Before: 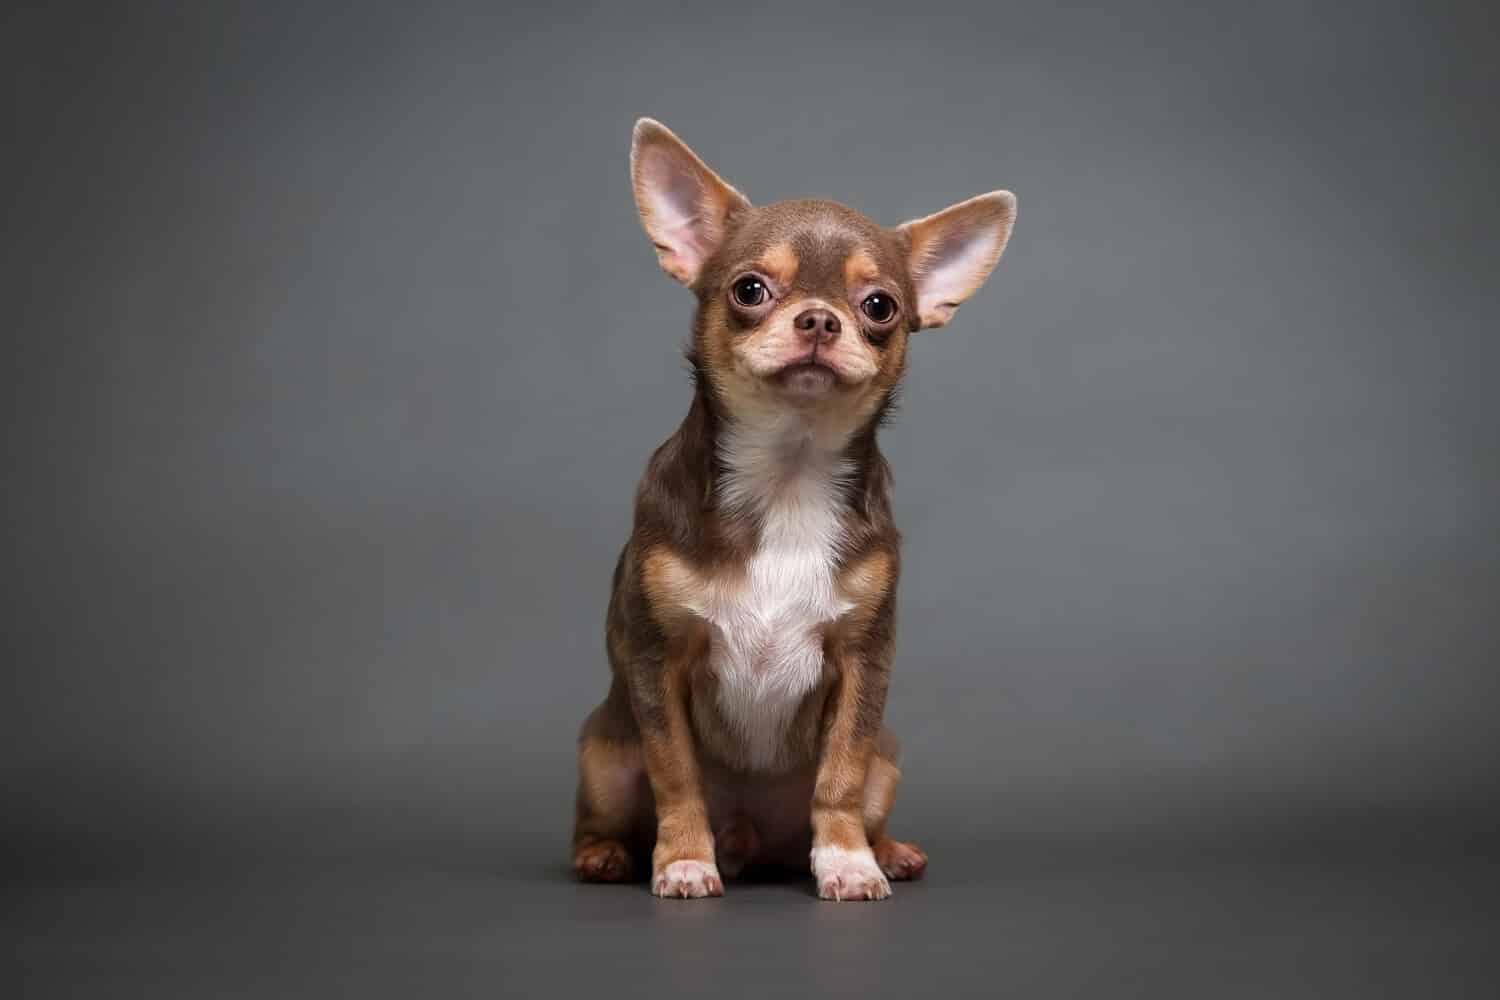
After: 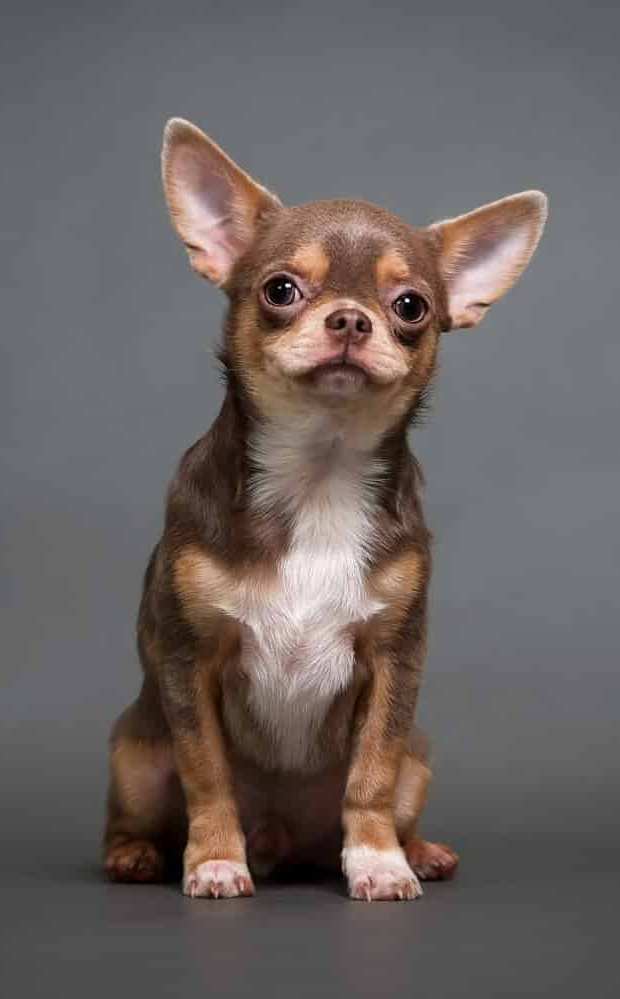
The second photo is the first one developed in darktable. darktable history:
crop: left 31.277%, right 27.339%
